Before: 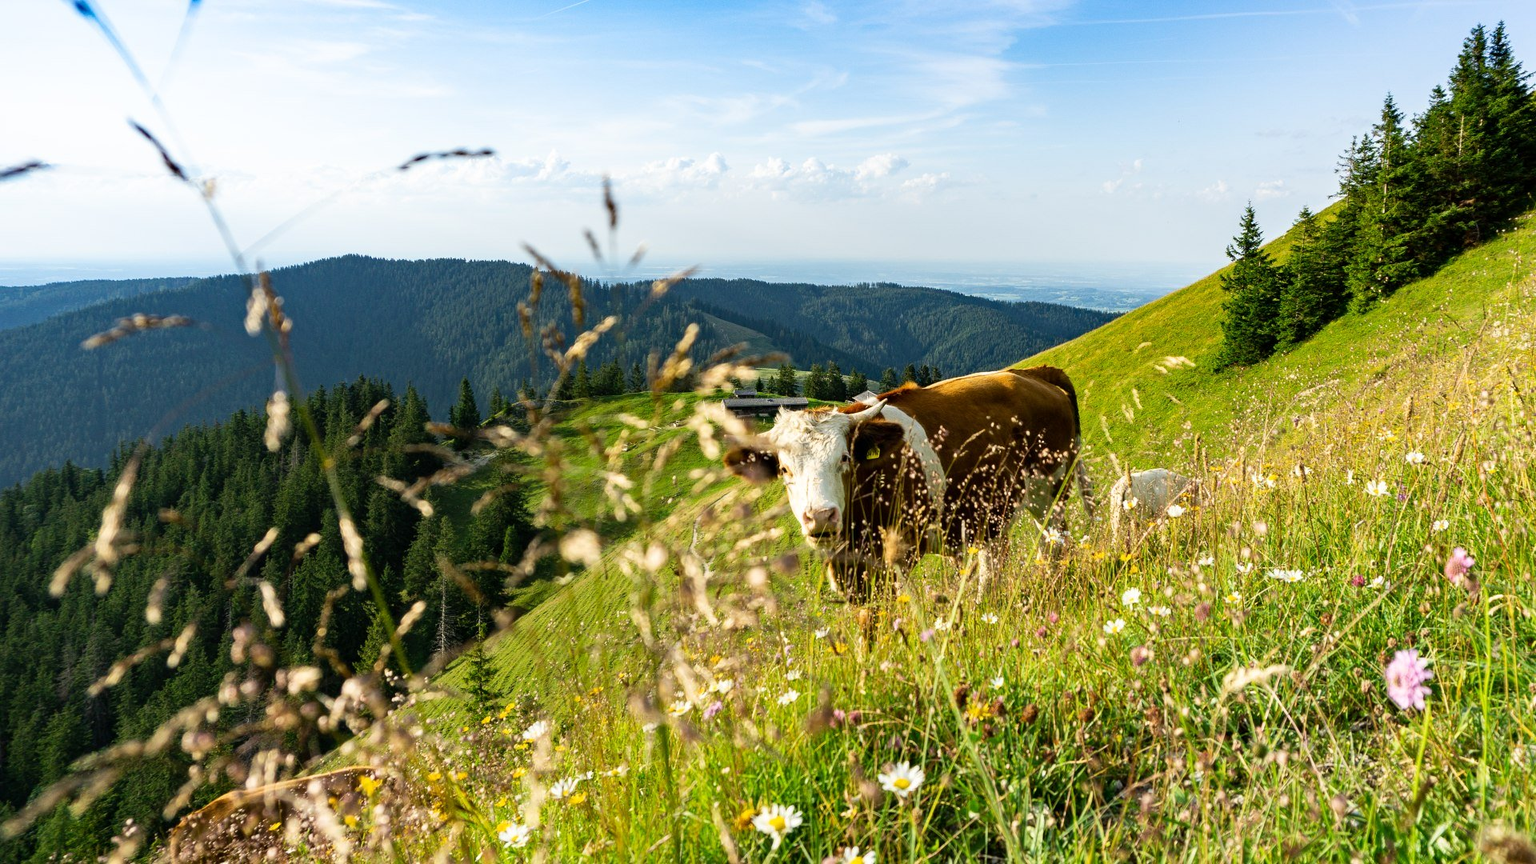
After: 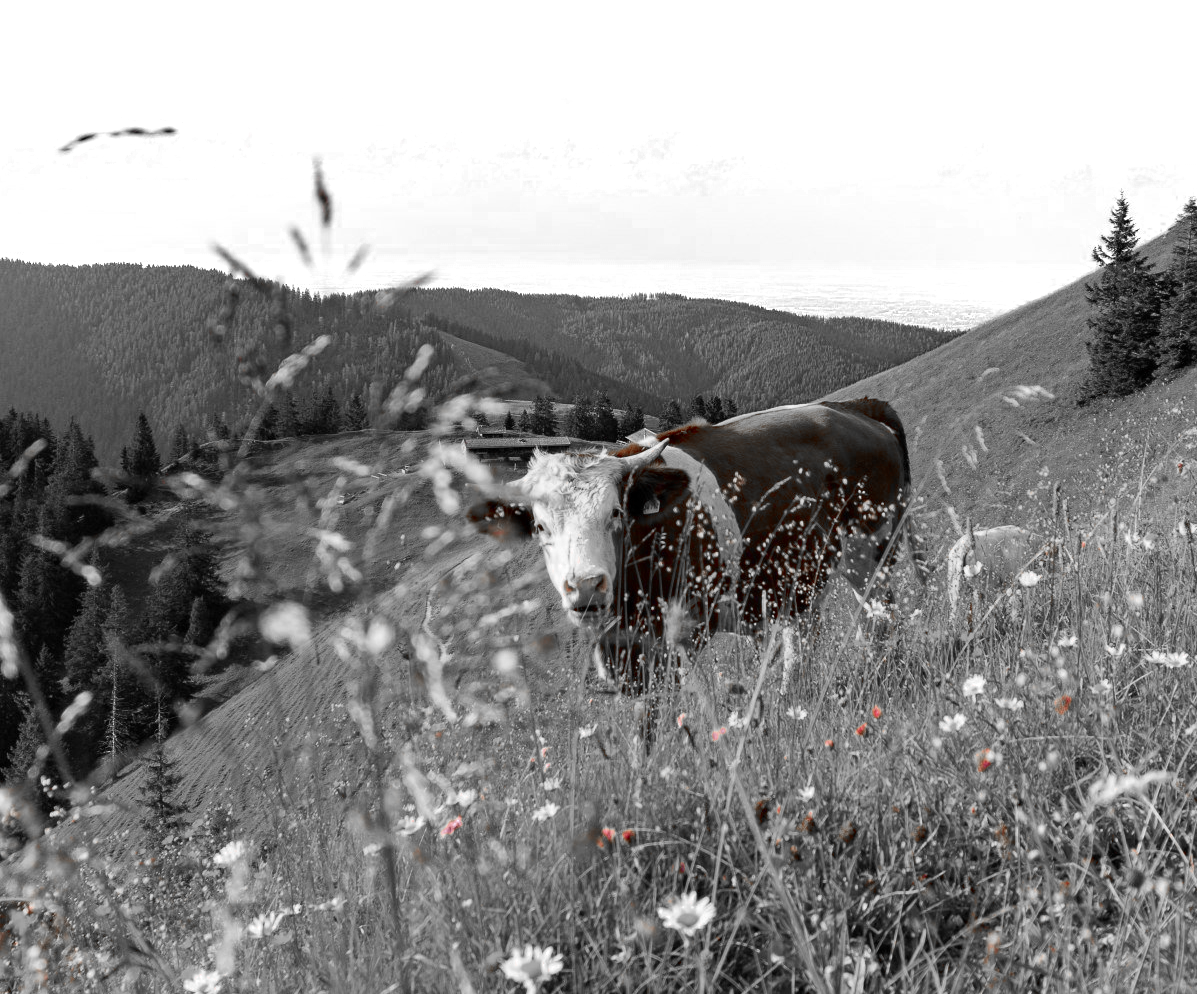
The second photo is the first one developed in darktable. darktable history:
crop and rotate: left 22.918%, top 5.629%, right 14.711%, bottom 2.247%
color zones: curves: ch0 [(0, 0.352) (0.143, 0.407) (0.286, 0.386) (0.429, 0.431) (0.571, 0.829) (0.714, 0.853) (0.857, 0.833) (1, 0.352)]; ch1 [(0, 0.604) (0.072, 0.726) (0.096, 0.608) (0.205, 0.007) (0.571, -0.006) (0.839, -0.013) (0.857, -0.012) (1, 0.604)]
